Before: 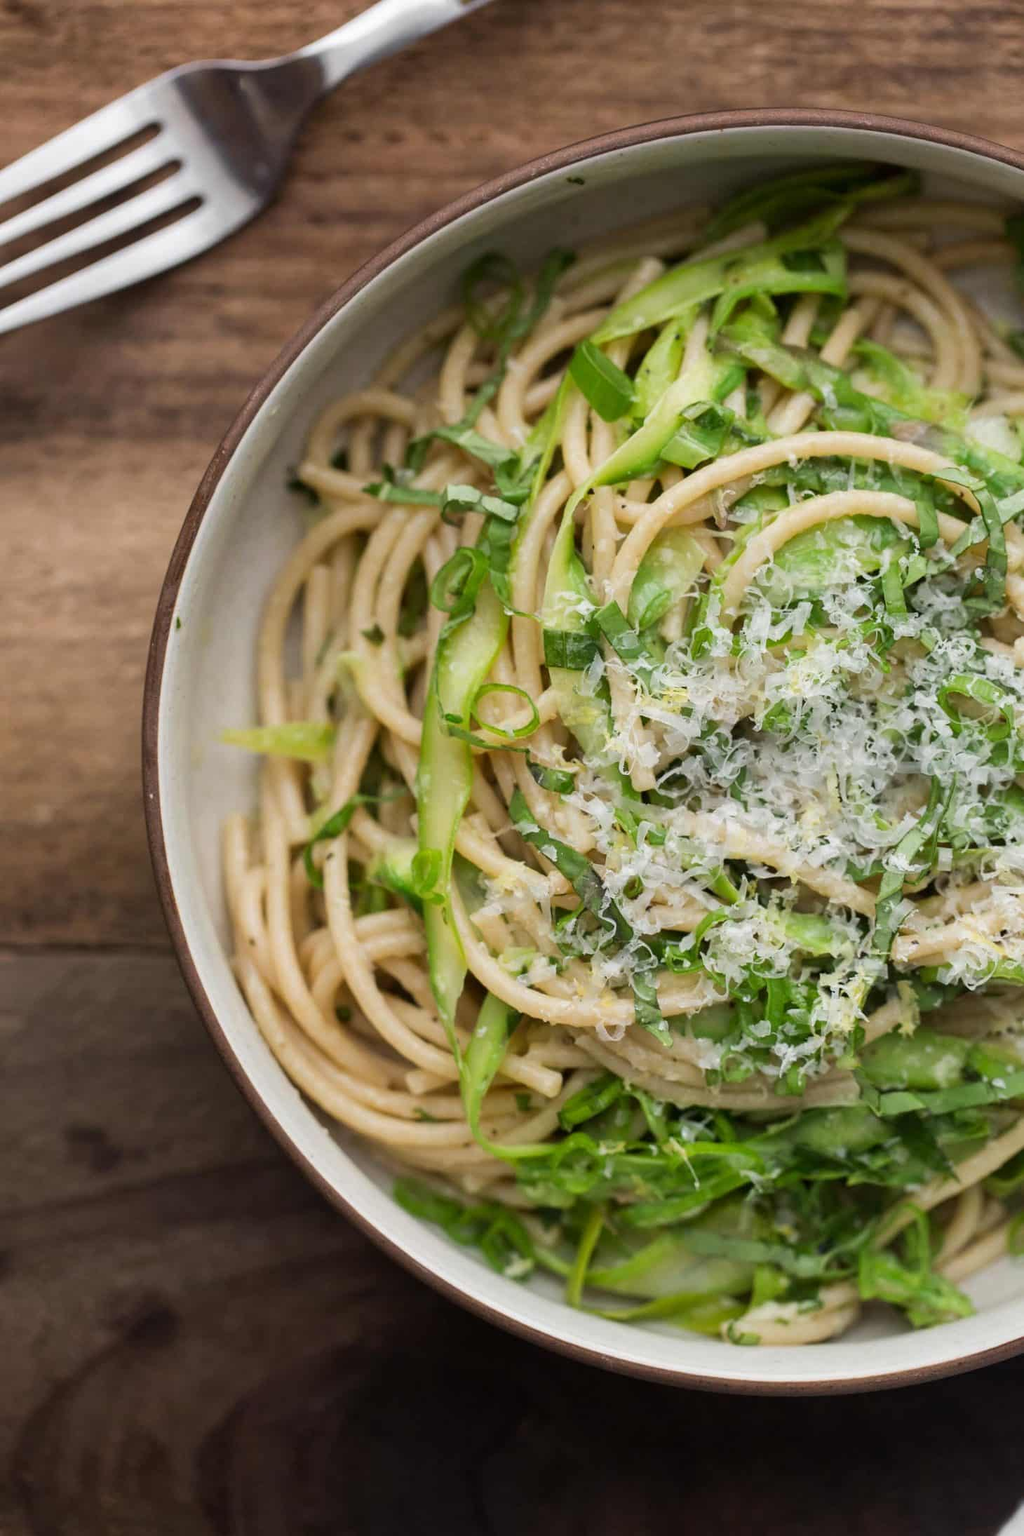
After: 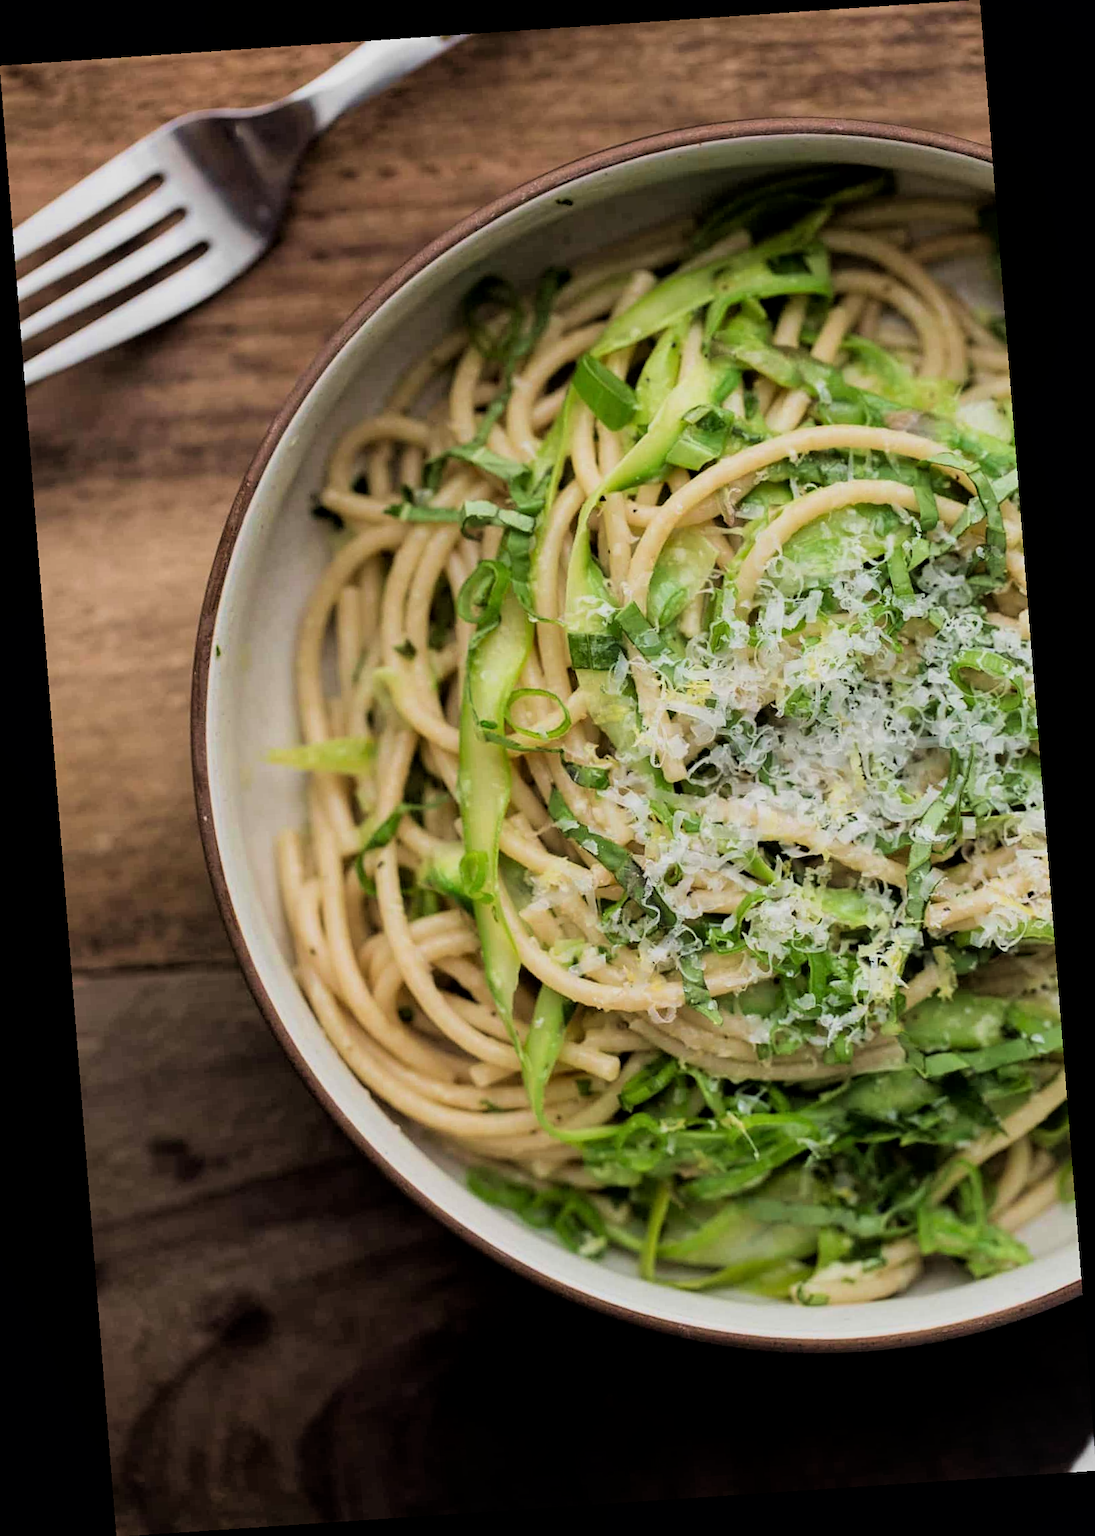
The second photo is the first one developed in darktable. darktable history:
local contrast: highlights 100%, shadows 100%, detail 120%, midtone range 0.2
velvia: on, module defaults
sharpen: amount 0.2
rotate and perspective: rotation -4.2°, shear 0.006, automatic cropping off
filmic rgb: threshold 3 EV, hardness 4.17, latitude 50%, contrast 1.1, preserve chrominance max RGB, color science v6 (2022), contrast in shadows safe, contrast in highlights safe, enable highlight reconstruction true
